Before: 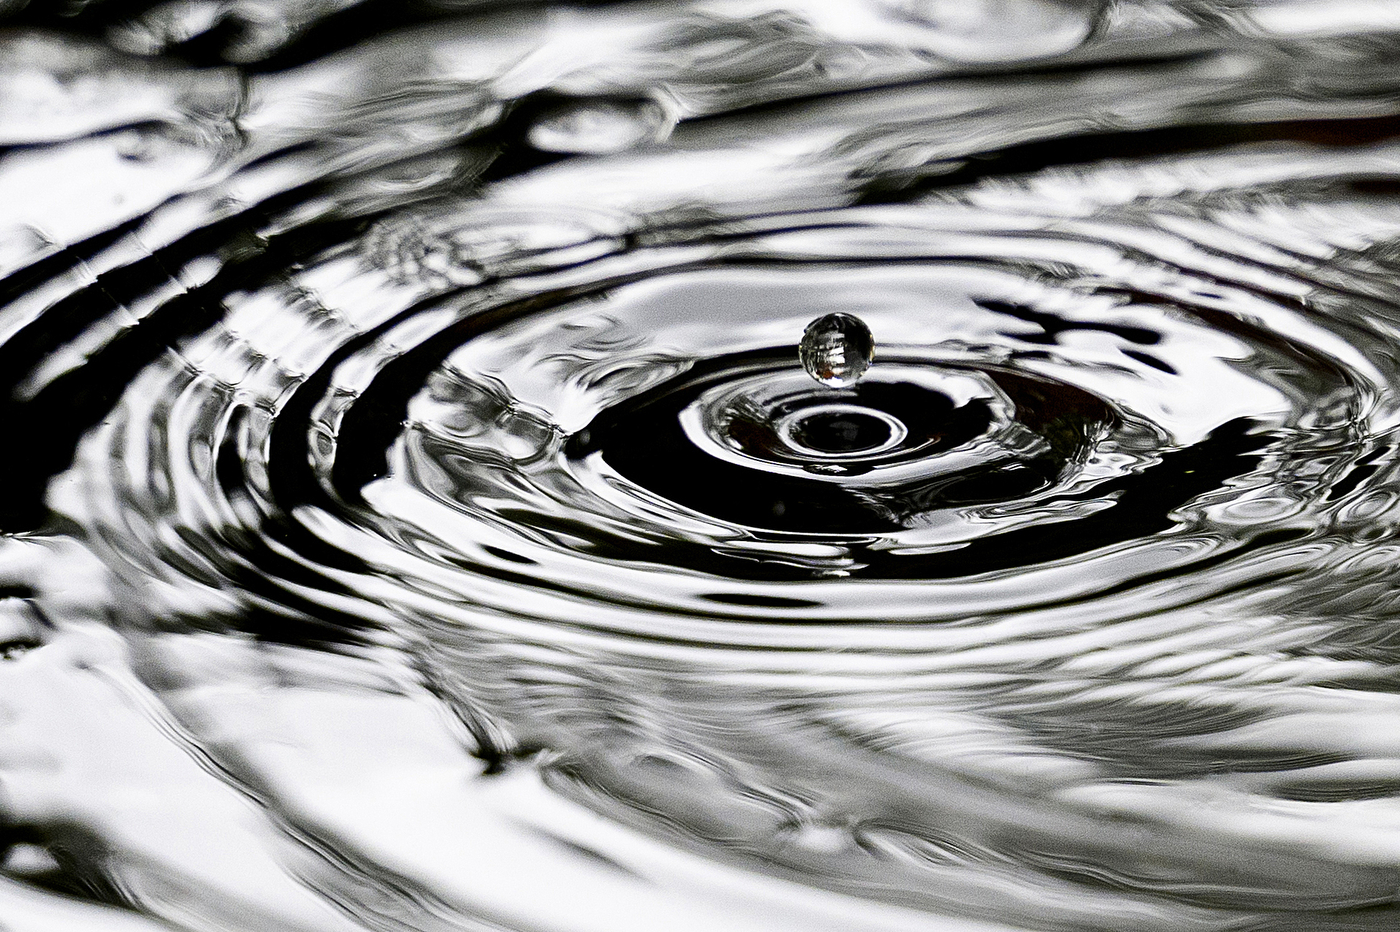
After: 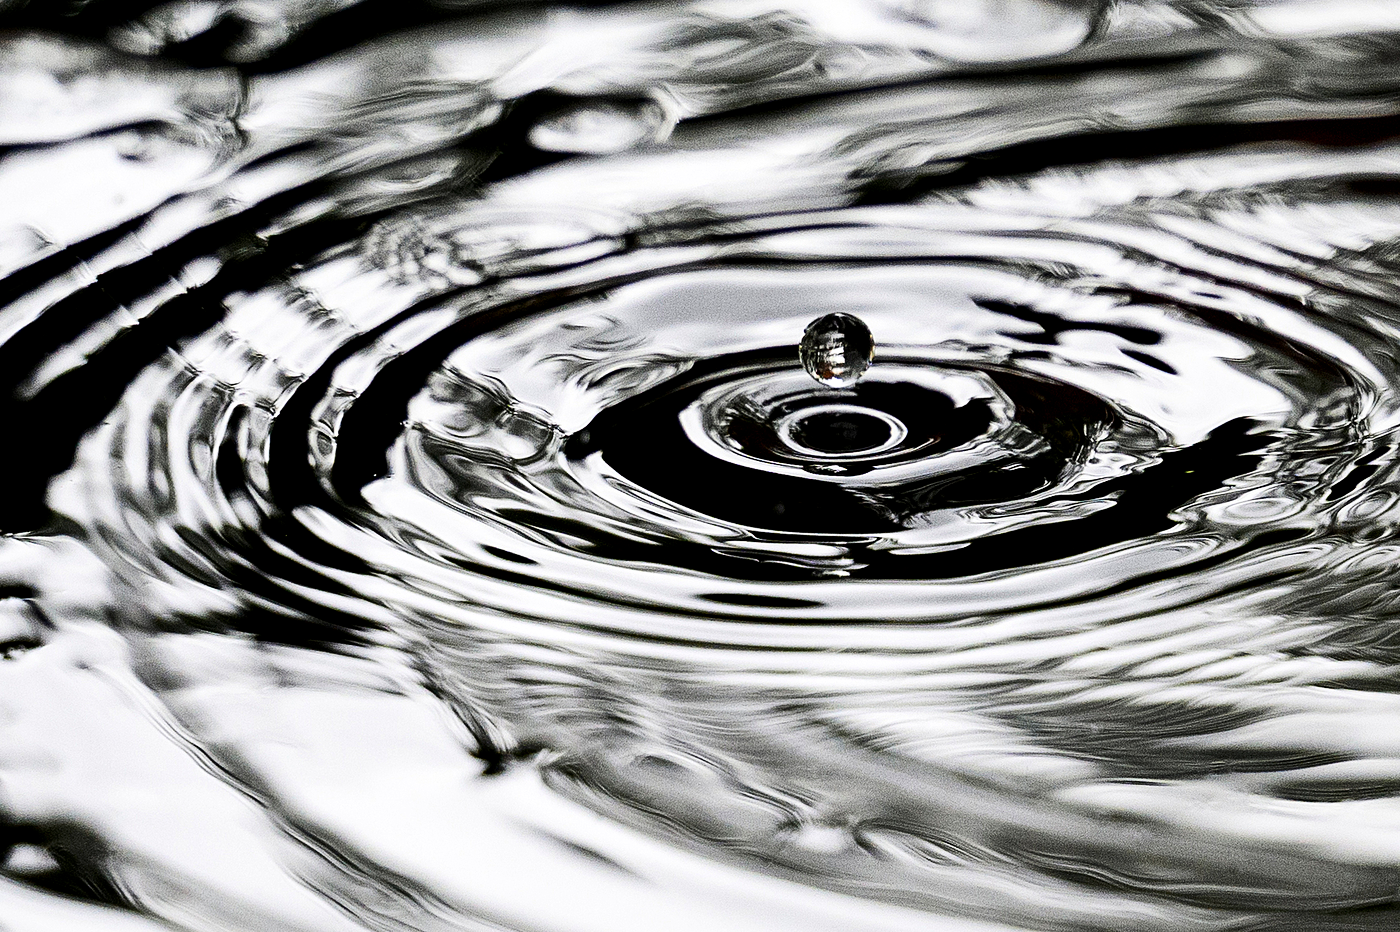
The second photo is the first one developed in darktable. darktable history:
tone curve: curves: ch0 [(0, 0) (0.055, 0.031) (0.282, 0.215) (0.729, 0.785) (1, 1)], color space Lab, linked channels, preserve colors none
local contrast: mode bilateral grid, contrast 20, coarseness 50, detail 120%, midtone range 0.2
